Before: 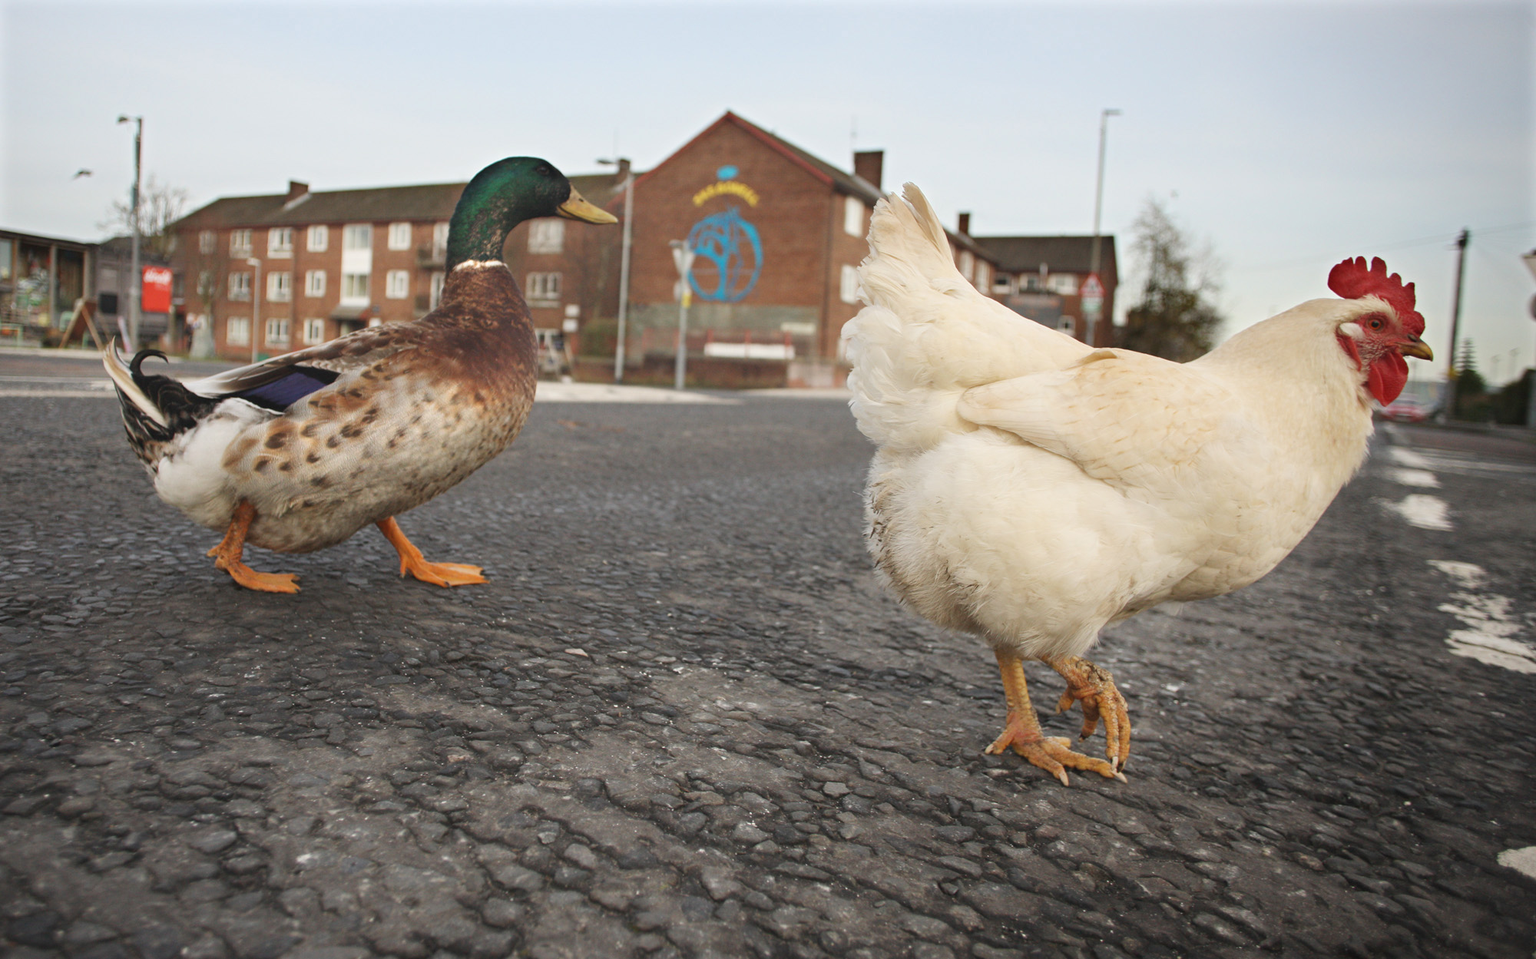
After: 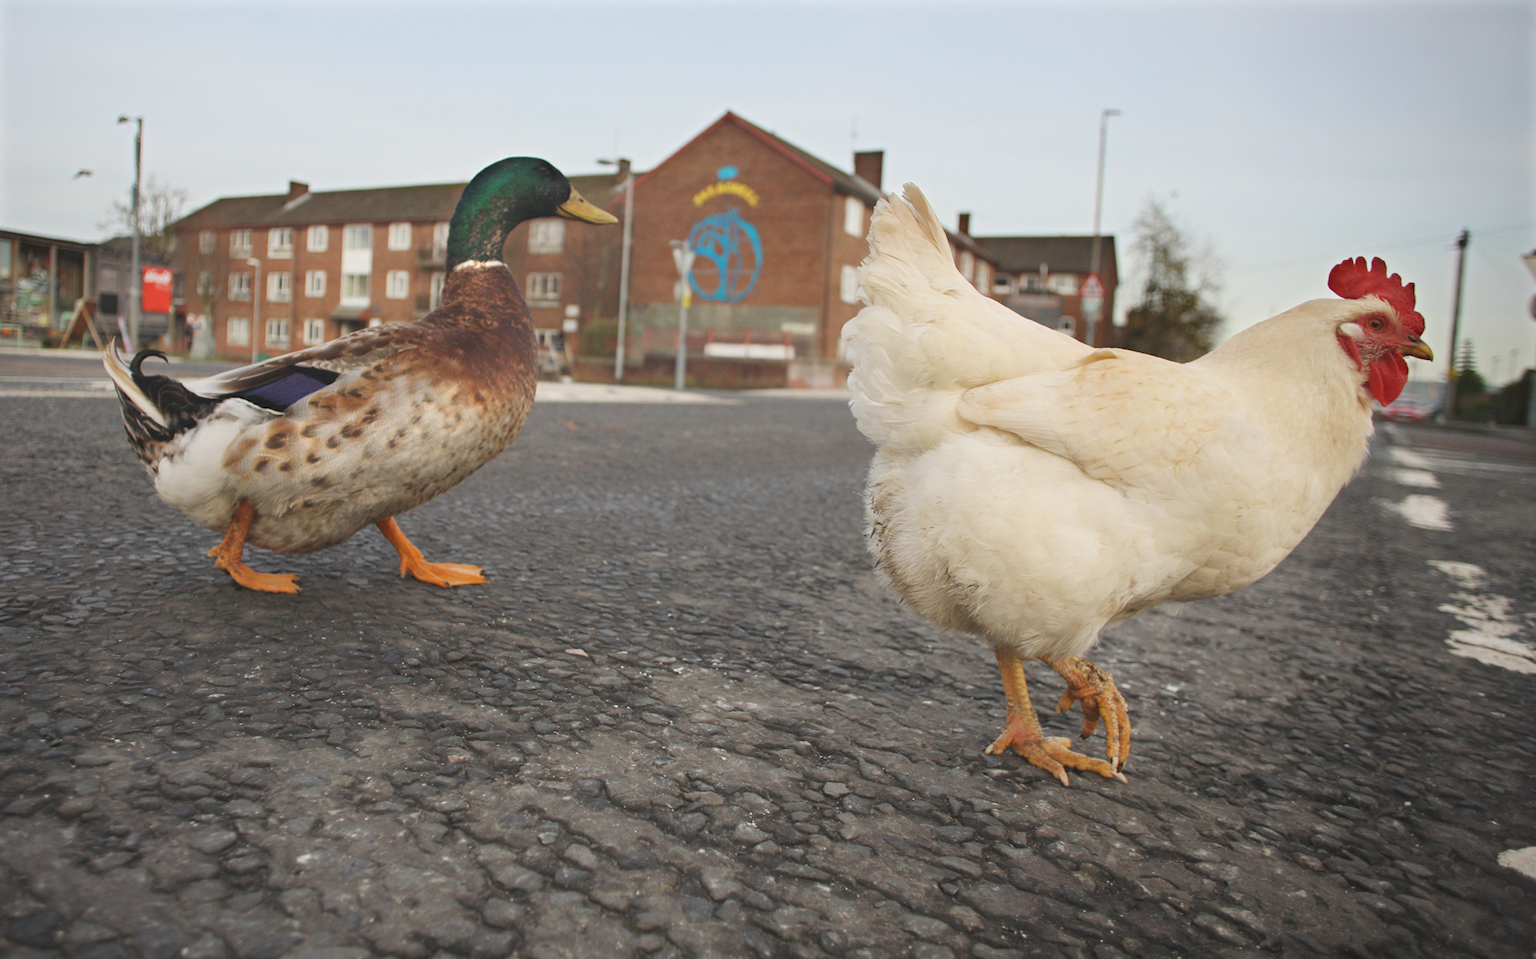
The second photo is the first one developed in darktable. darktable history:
contrast brightness saturation: contrast -0.11
exposure: exposure 0.078 EV, compensate highlight preservation false
